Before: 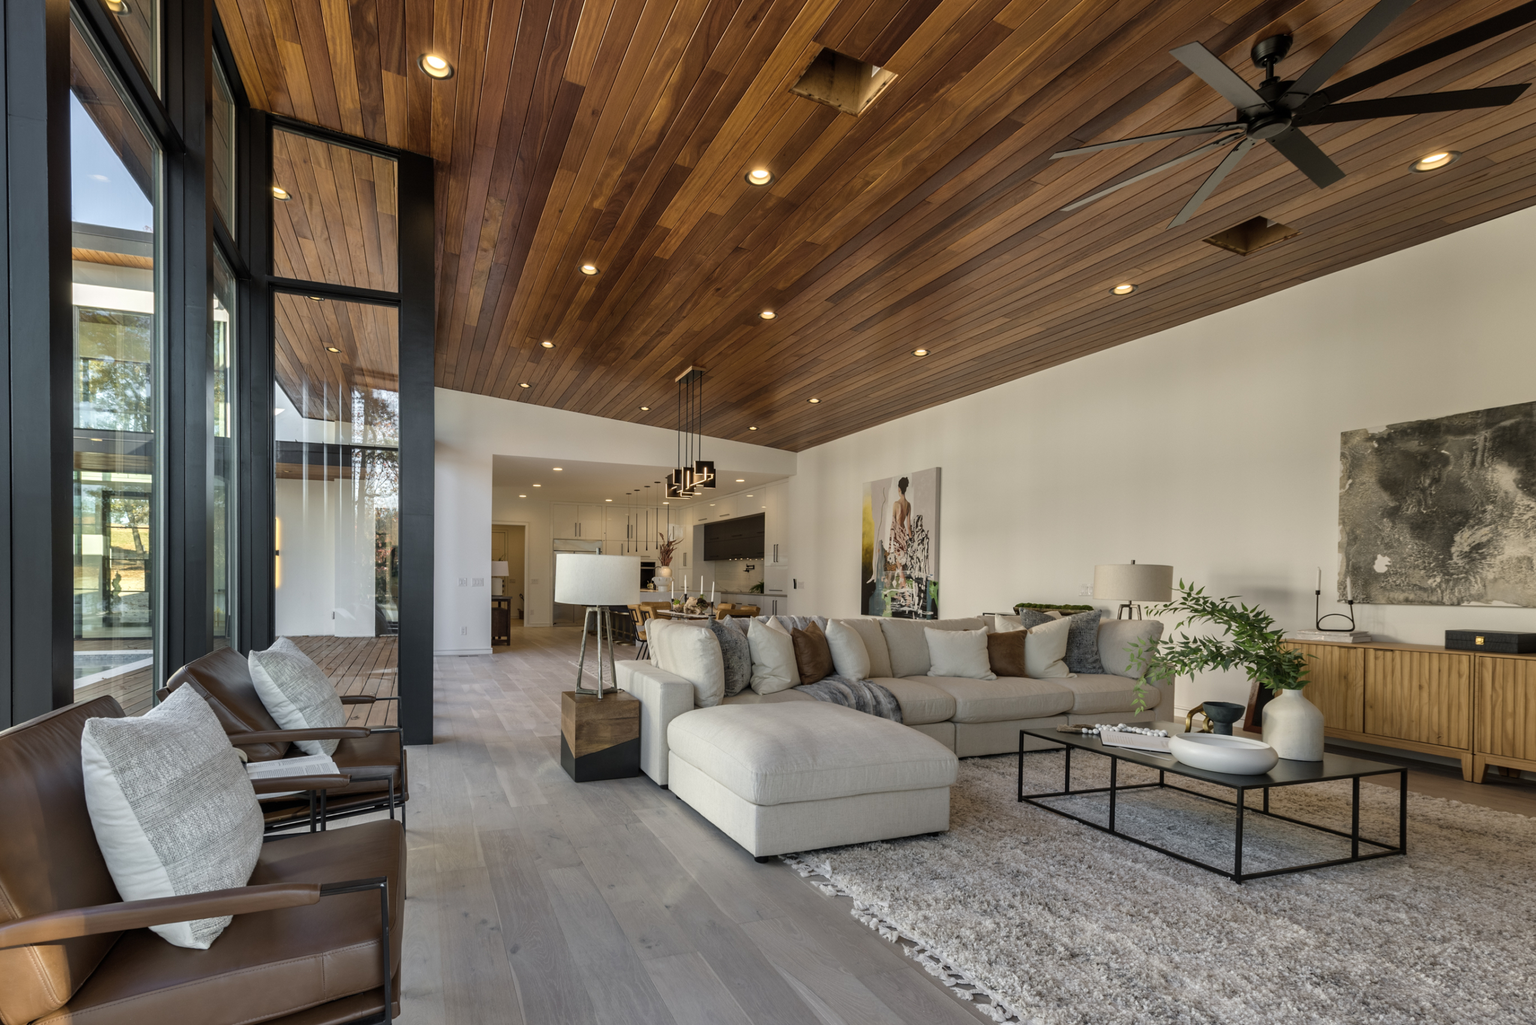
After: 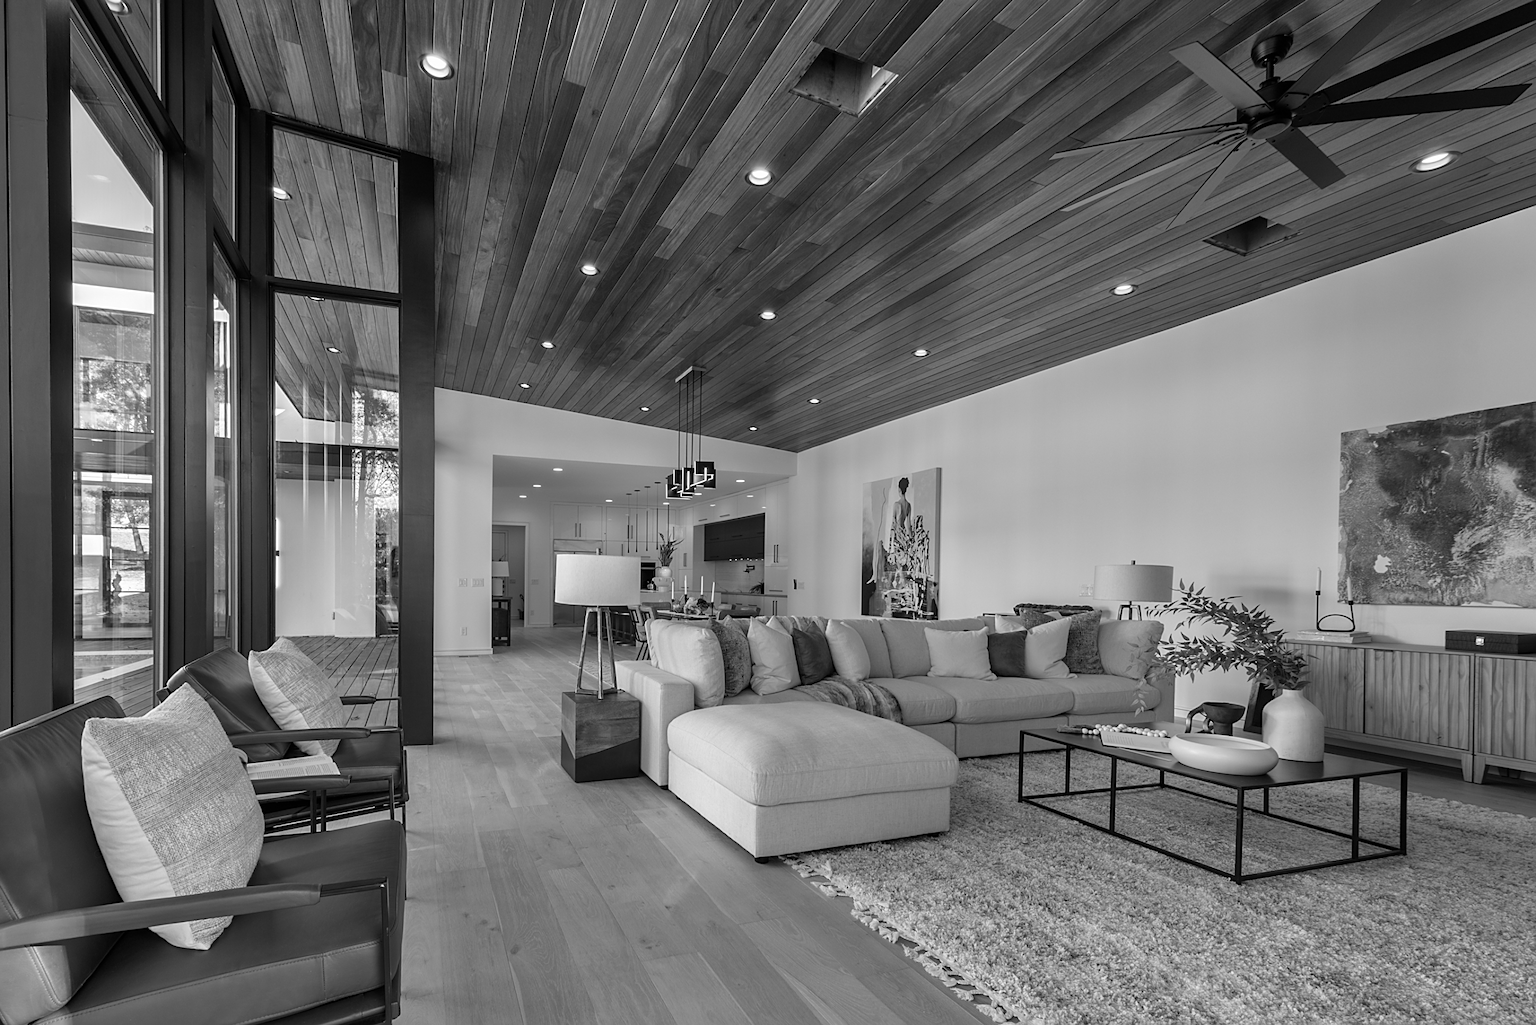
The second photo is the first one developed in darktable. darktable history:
sharpen: on, module defaults
monochrome: on, module defaults
white balance: emerald 1
